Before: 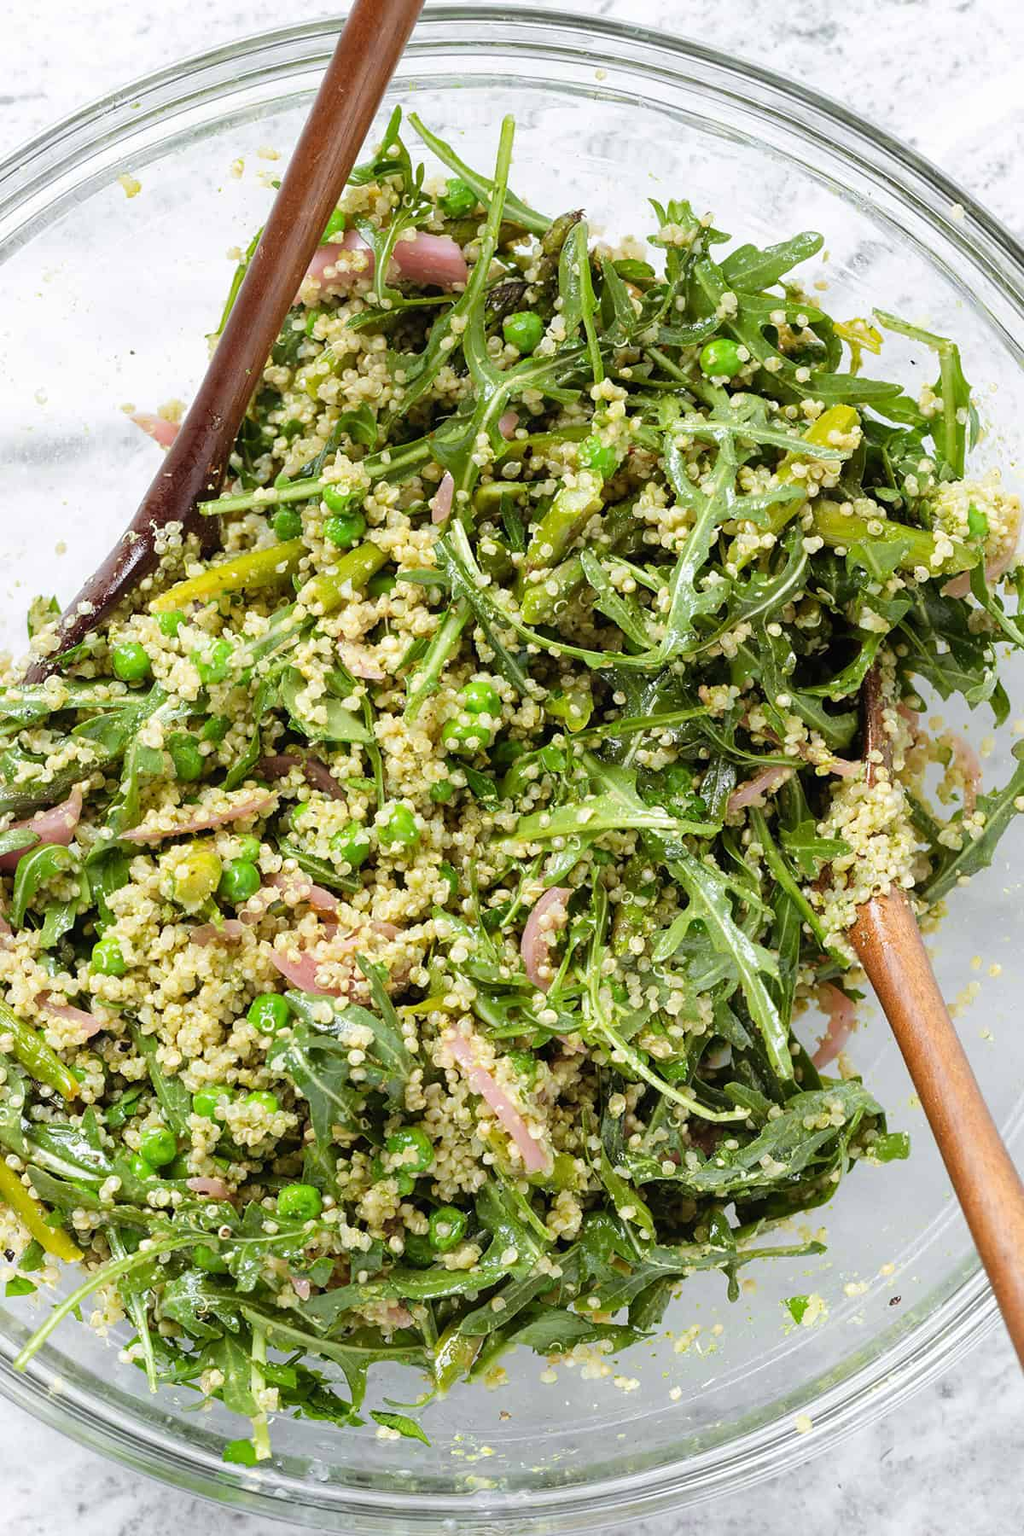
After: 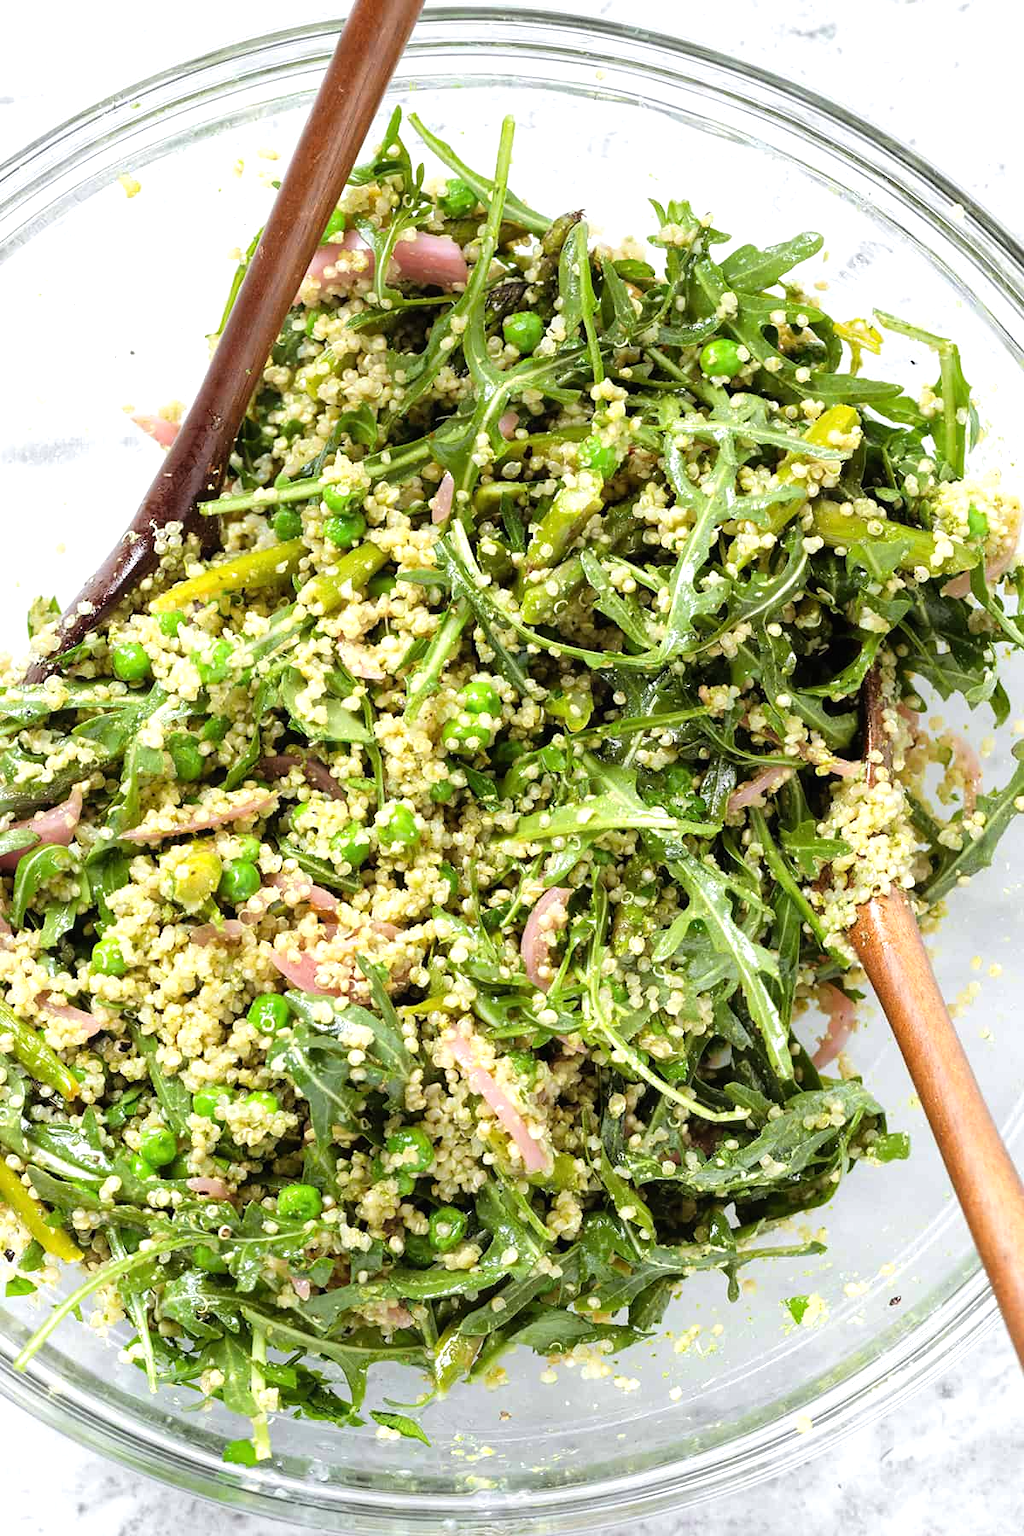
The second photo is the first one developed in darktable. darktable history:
tone equalizer: -8 EV -0.421 EV, -7 EV -0.403 EV, -6 EV -0.304 EV, -5 EV -0.229 EV, -3 EV 0.225 EV, -2 EV 0.34 EV, -1 EV 0.391 EV, +0 EV 0.434 EV
